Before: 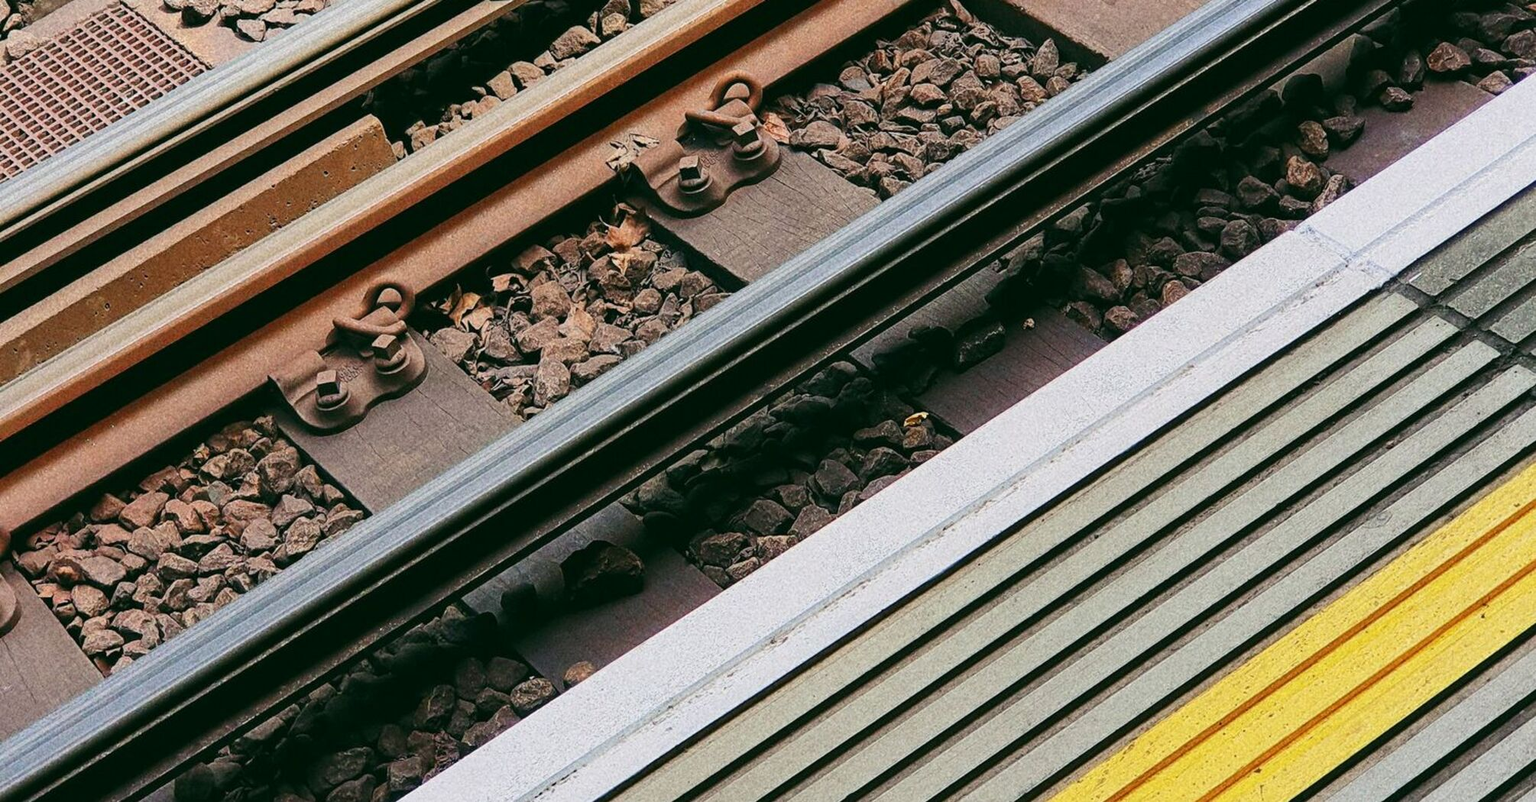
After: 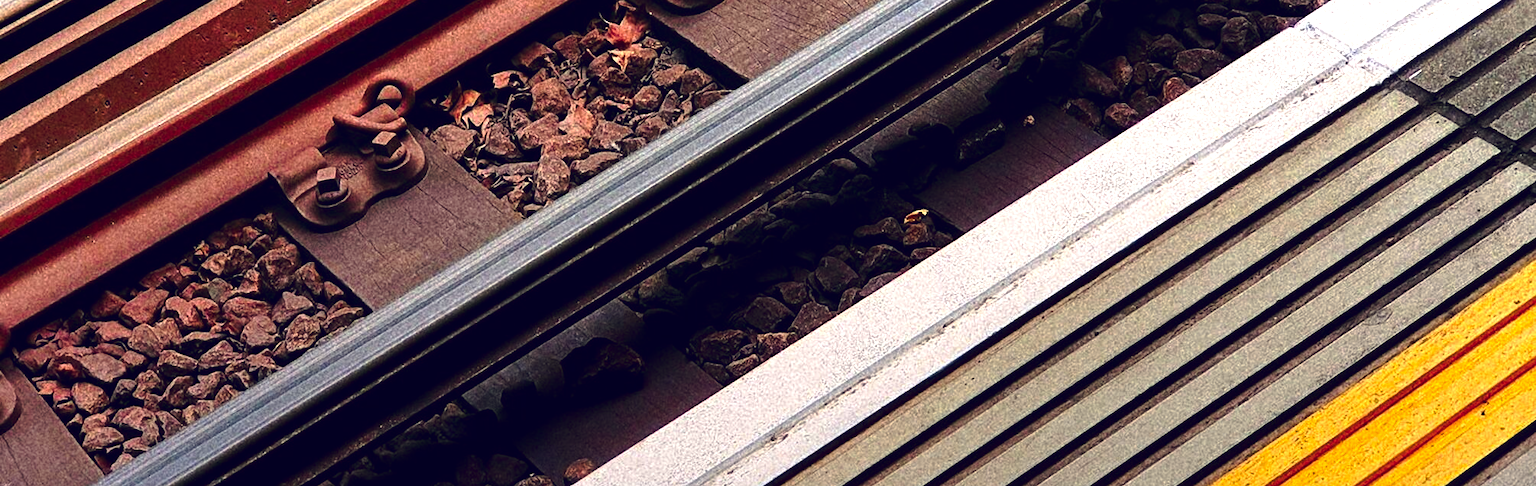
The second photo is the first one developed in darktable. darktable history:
color zones: curves: ch1 [(0.239, 0.552) (0.75, 0.5)]; ch2 [(0.25, 0.462) (0.749, 0.457)], mix 25.94%
color balance: lift [1.001, 0.997, 0.99, 1.01], gamma [1.007, 1, 0.975, 1.025], gain [1, 1.065, 1.052, 0.935], contrast 13.25%
tone curve: curves: ch0 [(0, 0) (0.003, 0.002) (0.011, 0.009) (0.025, 0.021) (0.044, 0.037) (0.069, 0.058) (0.1, 0.084) (0.136, 0.114) (0.177, 0.149) (0.224, 0.188) (0.277, 0.232) (0.335, 0.281) (0.399, 0.341) (0.468, 0.416) (0.543, 0.496) (0.623, 0.574) (0.709, 0.659) (0.801, 0.754) (0.898, 0.876) (1, 1)], preserve colors none
graduated density: rotation -180°, offset 27.42
contrast brightness saturation: brightness -0.2, saturation 0.08
crop and rotate: top 25.357%, bottom 13.942%
exposure: exposure 0.367 EV, compensate highlight preservation false
